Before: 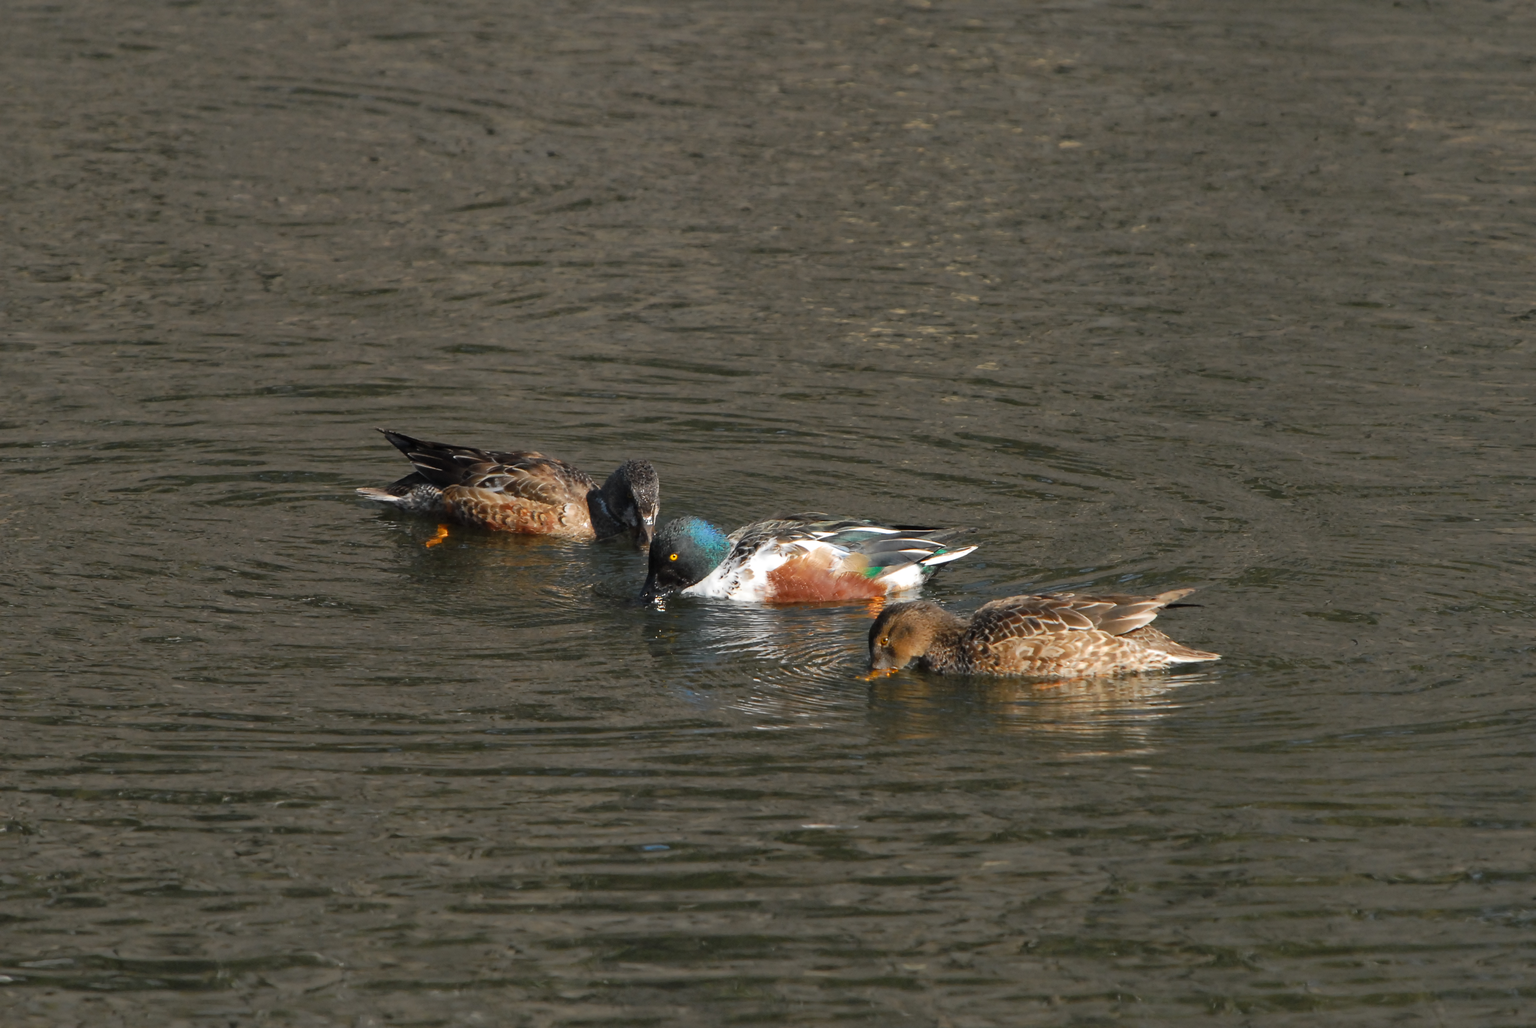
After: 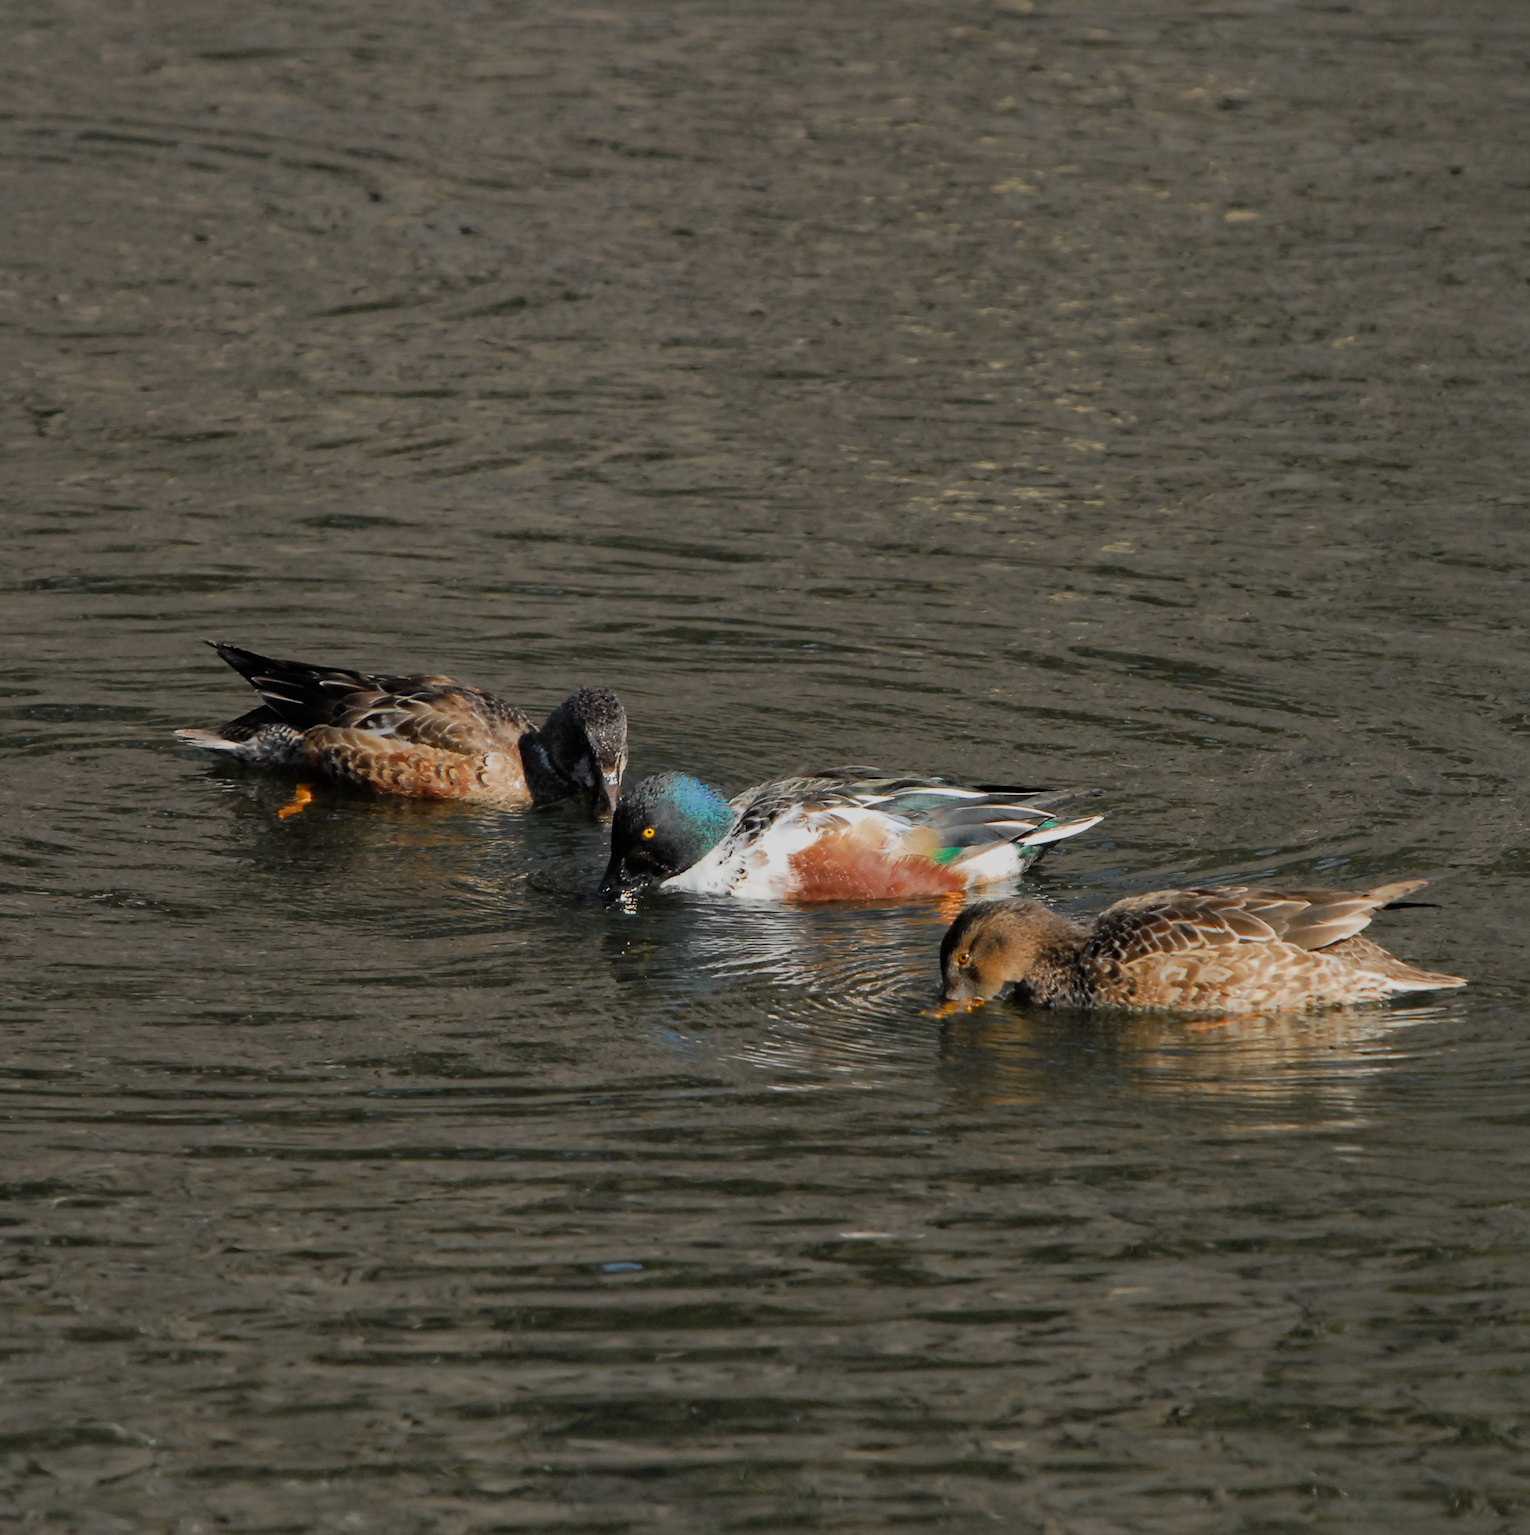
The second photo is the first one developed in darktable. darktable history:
crop and rotate: left 15.603%, right 17.691%
filmic rgb: black relative exposure -7.65 EV, white relative exposure 4.56 EV, threshold 3 EV, hardness 3.61, enable highlight reconstruction true
